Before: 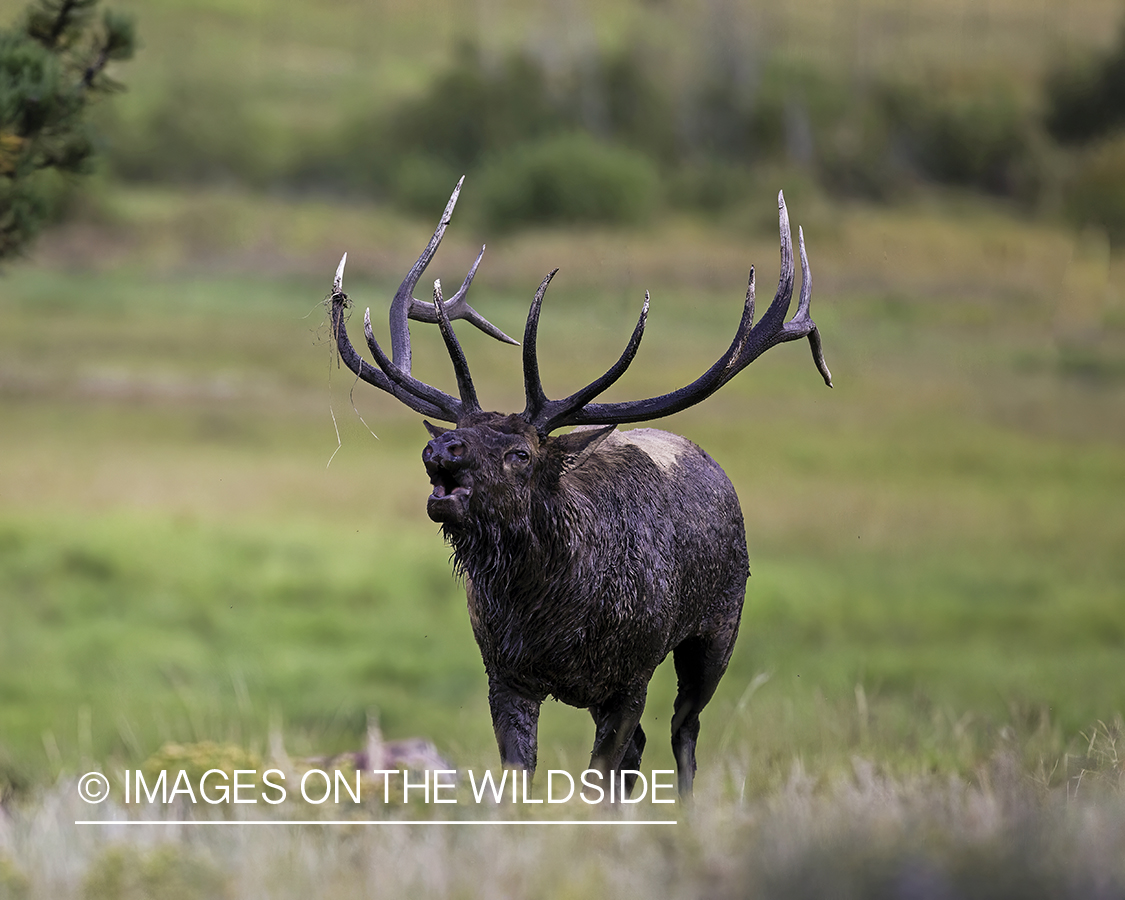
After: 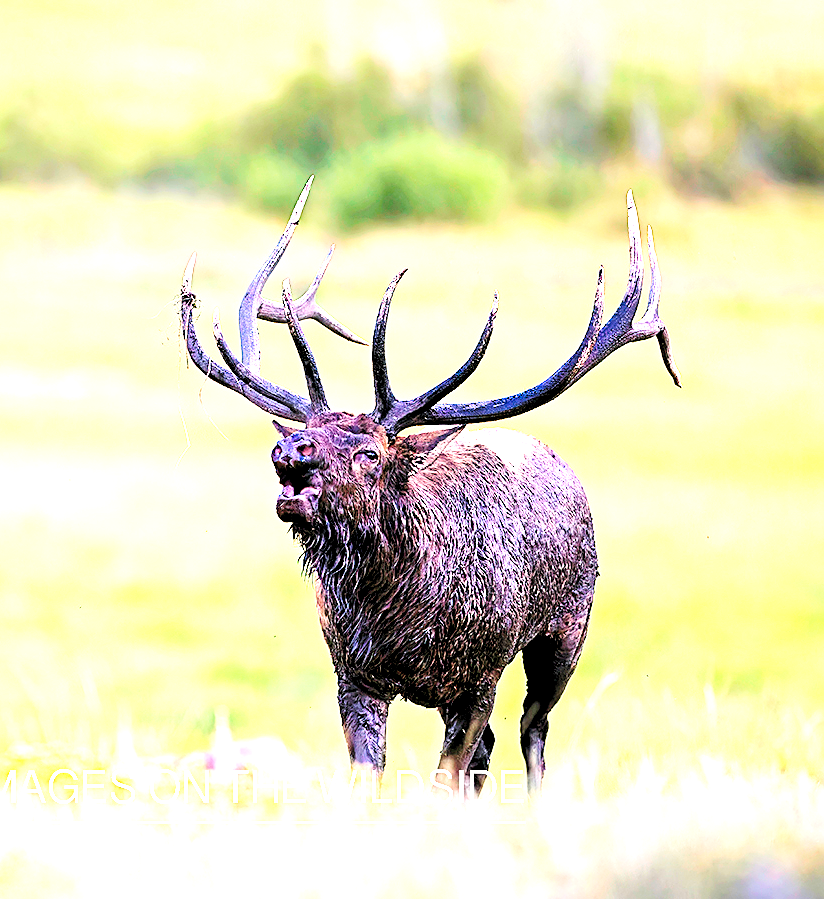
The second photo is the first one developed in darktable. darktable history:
levels: levels [0.036, 0.364, 0.827]
base curve: curves: ch0 [(0, 0) (0.007, 0.004) (0.027, 0.03) (0.046, 0.07) (0.207, 0.54) (0.442, 0.872) (0.673, 0.972) (1, 1)], preserve colors none
crop: left 13.443%, right 13.31%
sharpen: on, module defaults
